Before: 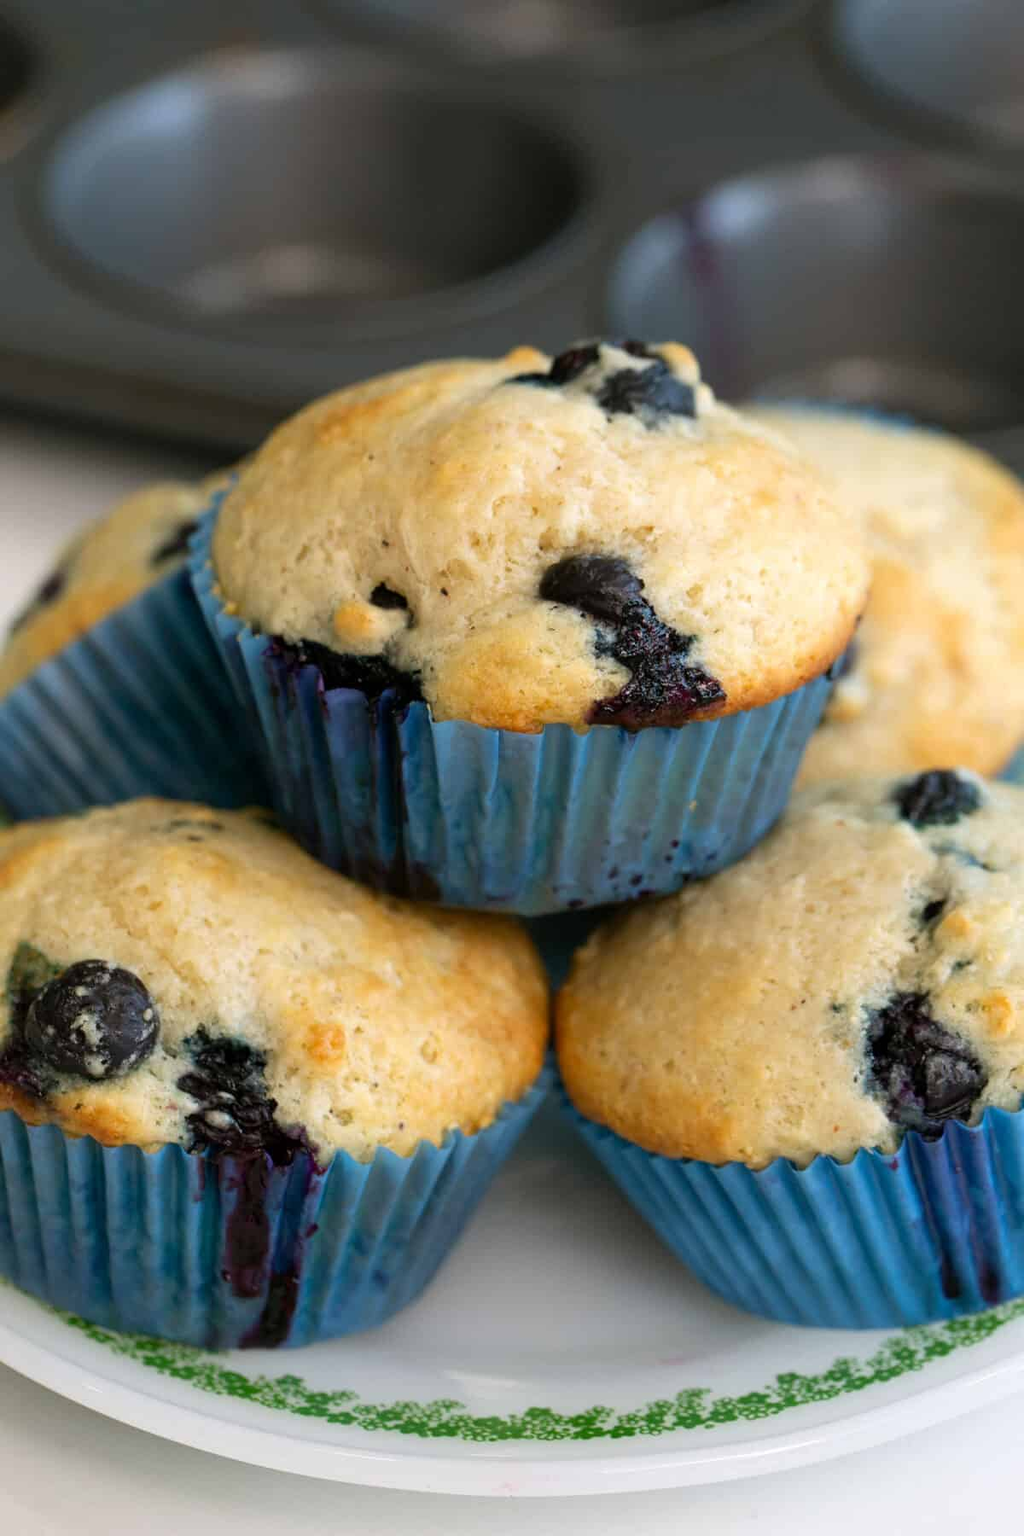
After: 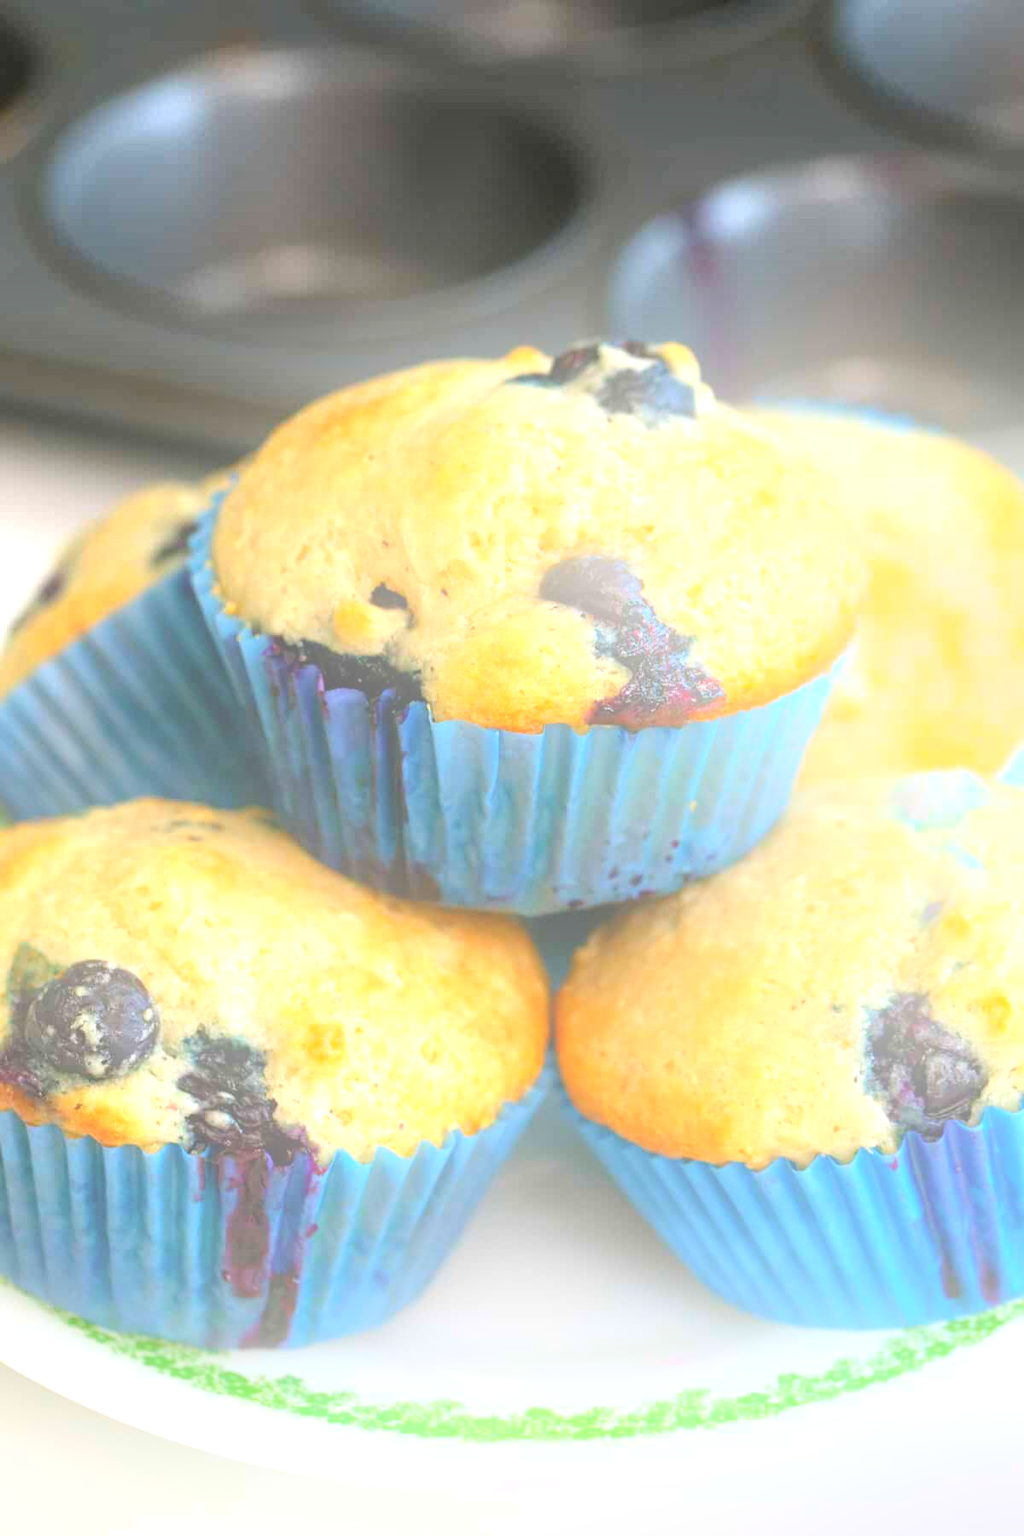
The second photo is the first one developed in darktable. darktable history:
bloom: size 40%
exposure: black level correction 0, exposure 1.1 EV, compensate exposure bias true, compensate highlight preservation false
